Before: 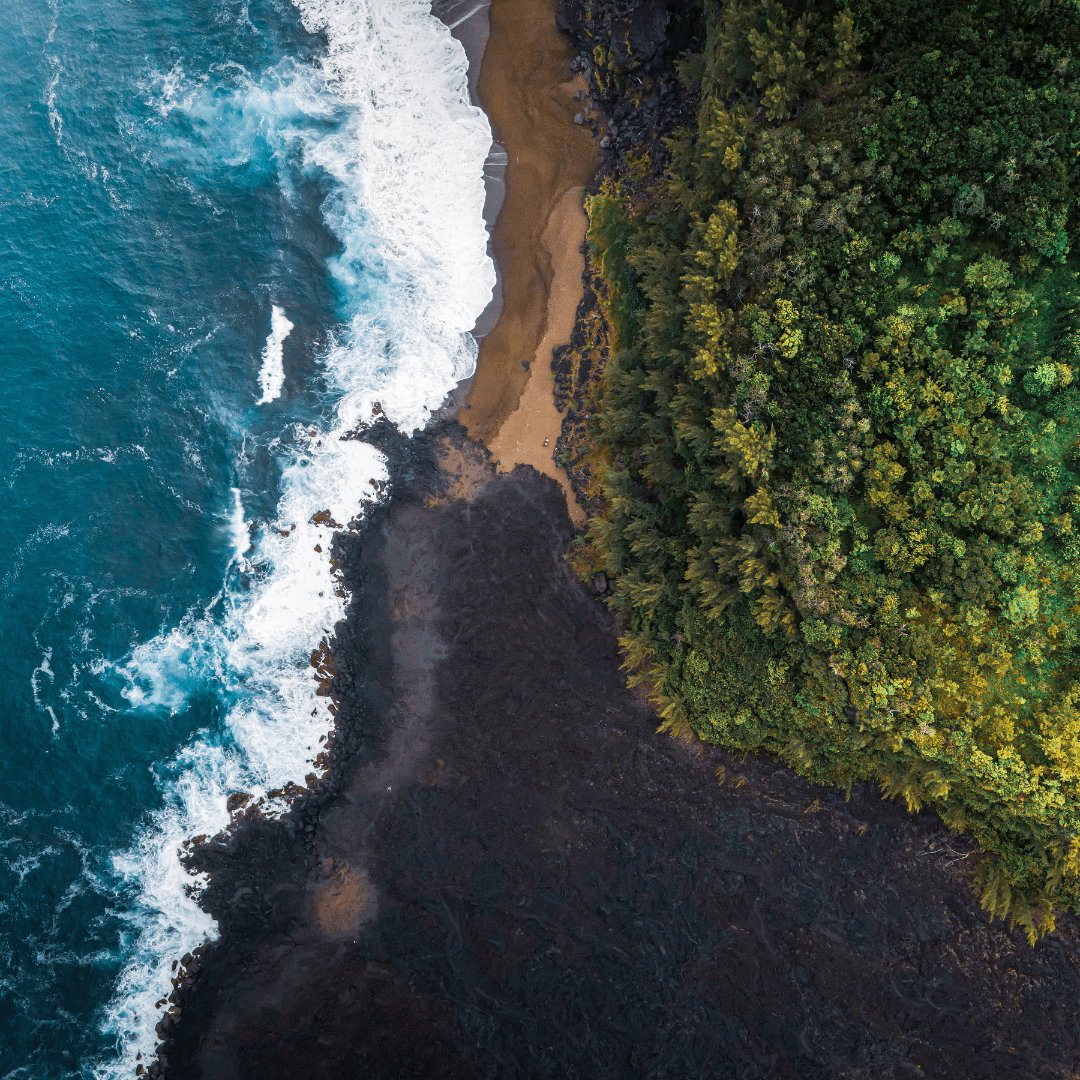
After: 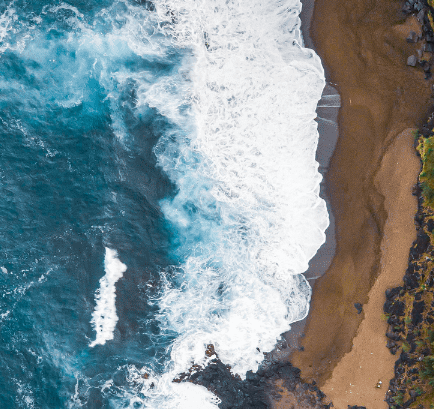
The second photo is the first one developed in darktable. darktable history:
crop: left 15.525%, top 5.424%, right 44.264%, bottom 56.66%
